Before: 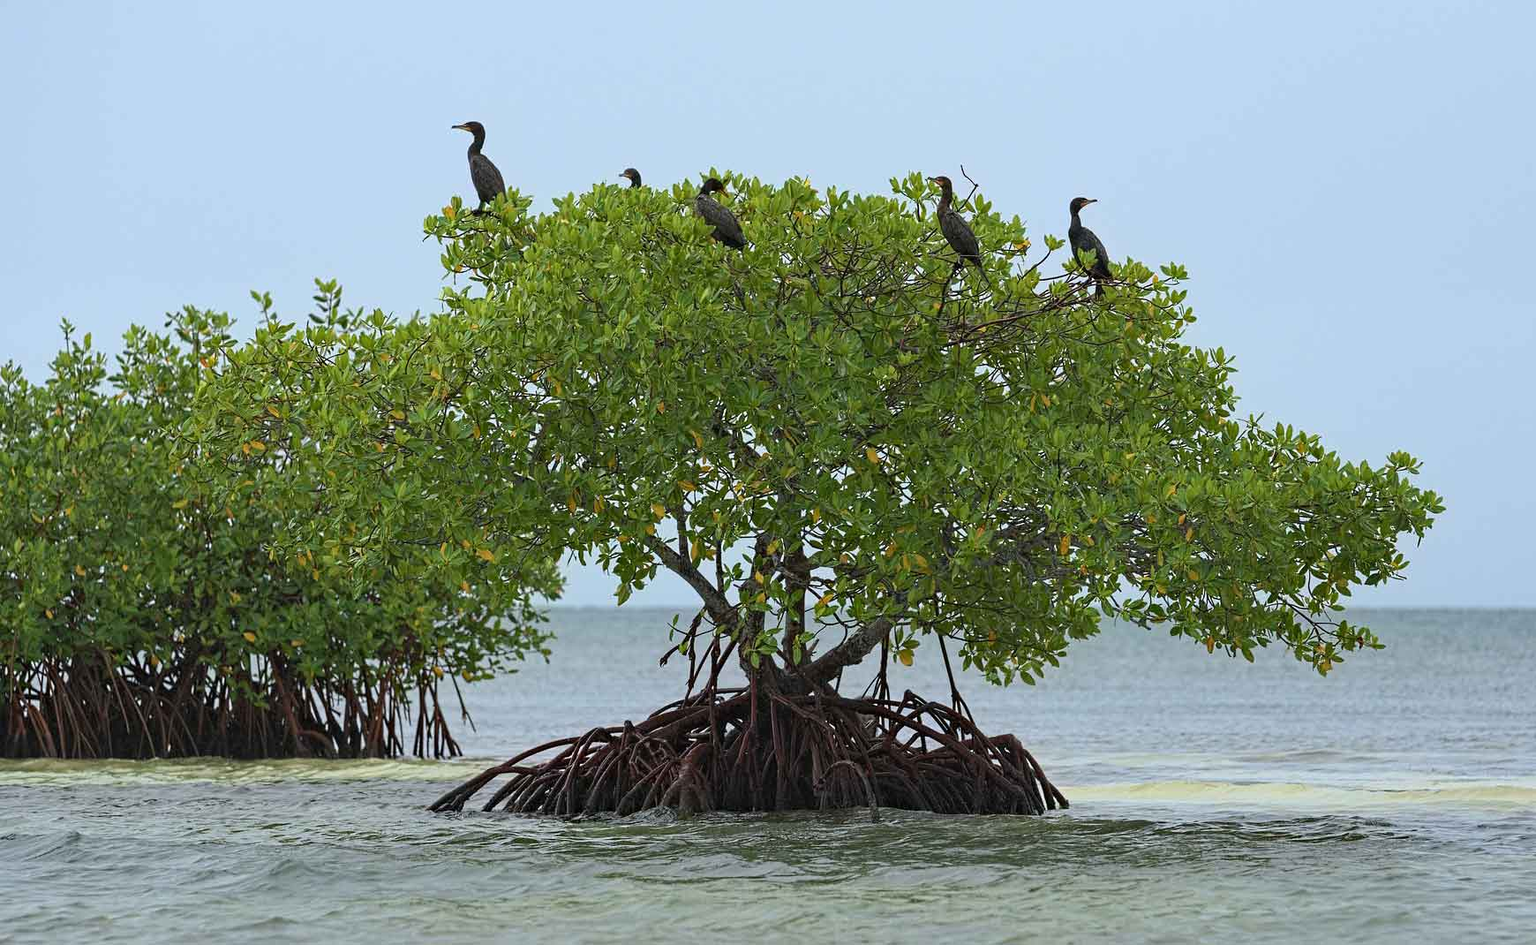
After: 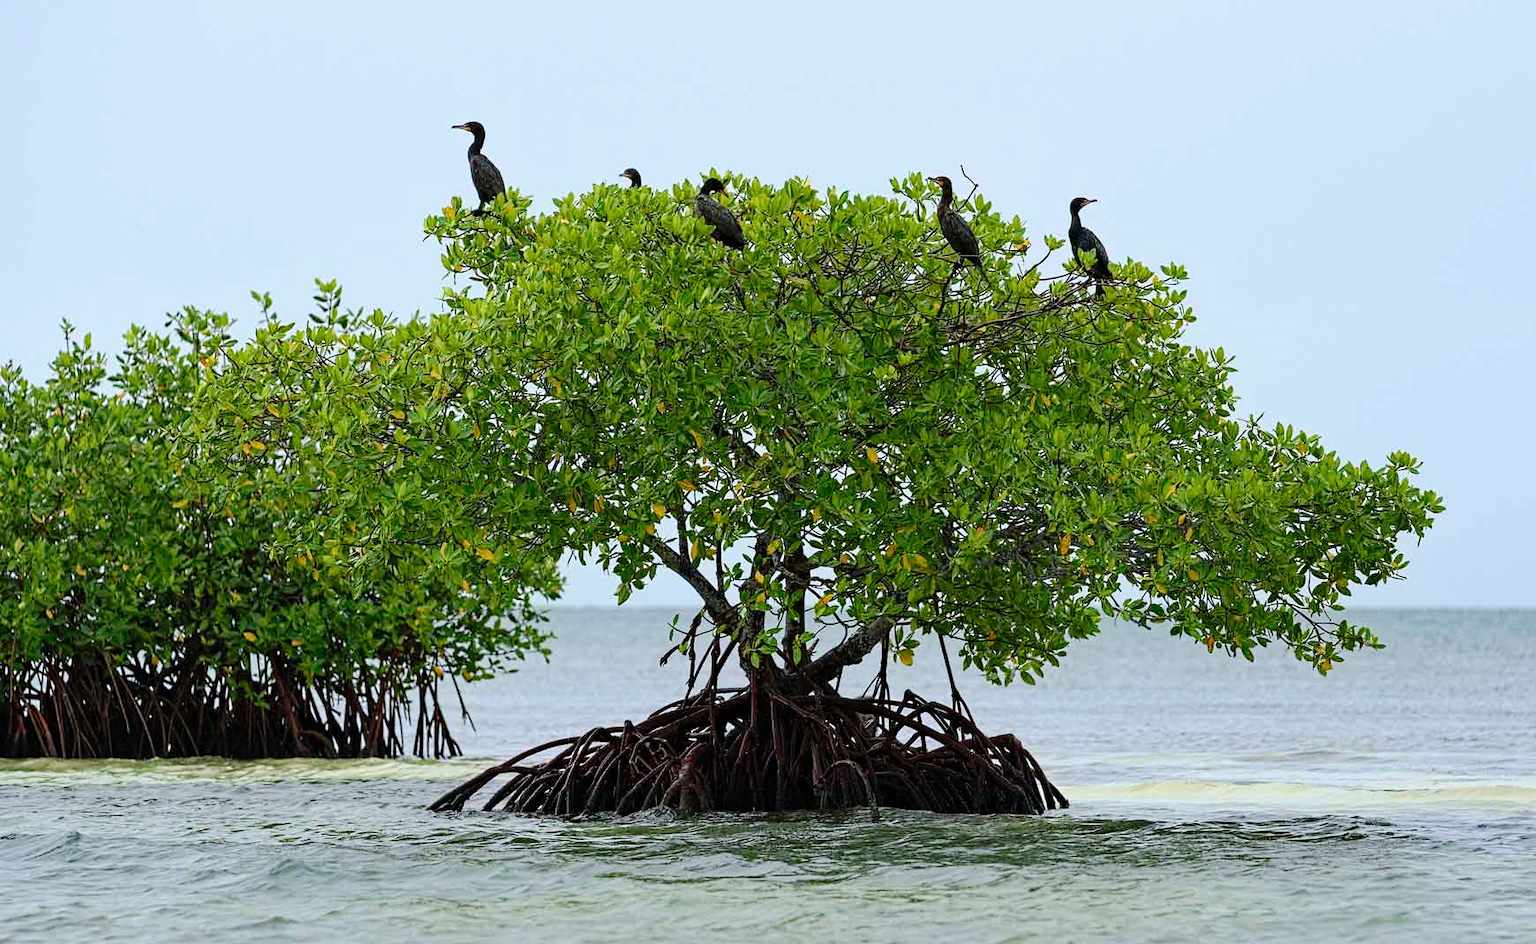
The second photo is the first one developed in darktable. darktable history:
tone curve: curves: ch0 [(0, 0) (0.003, 0) (0.011, 0.001) (0.025, 0.003) (0.044, 0.005) (0.069, 0.013) (0.1, 0.024) (0.136, 0.04) (0.177, 0.087) (0.224, 0.148) (0.277, 0.238) (0.335, 0.335) (0.399, 0.43) (0.468, 0.524) (0.543, 0.621) (0.623, 0.712) (0.709, 0.788) (0.801, 0.867) (0.898, 0.947) (1, 1)], preserve colors none
white balance: red 0.982, blue 1.018
